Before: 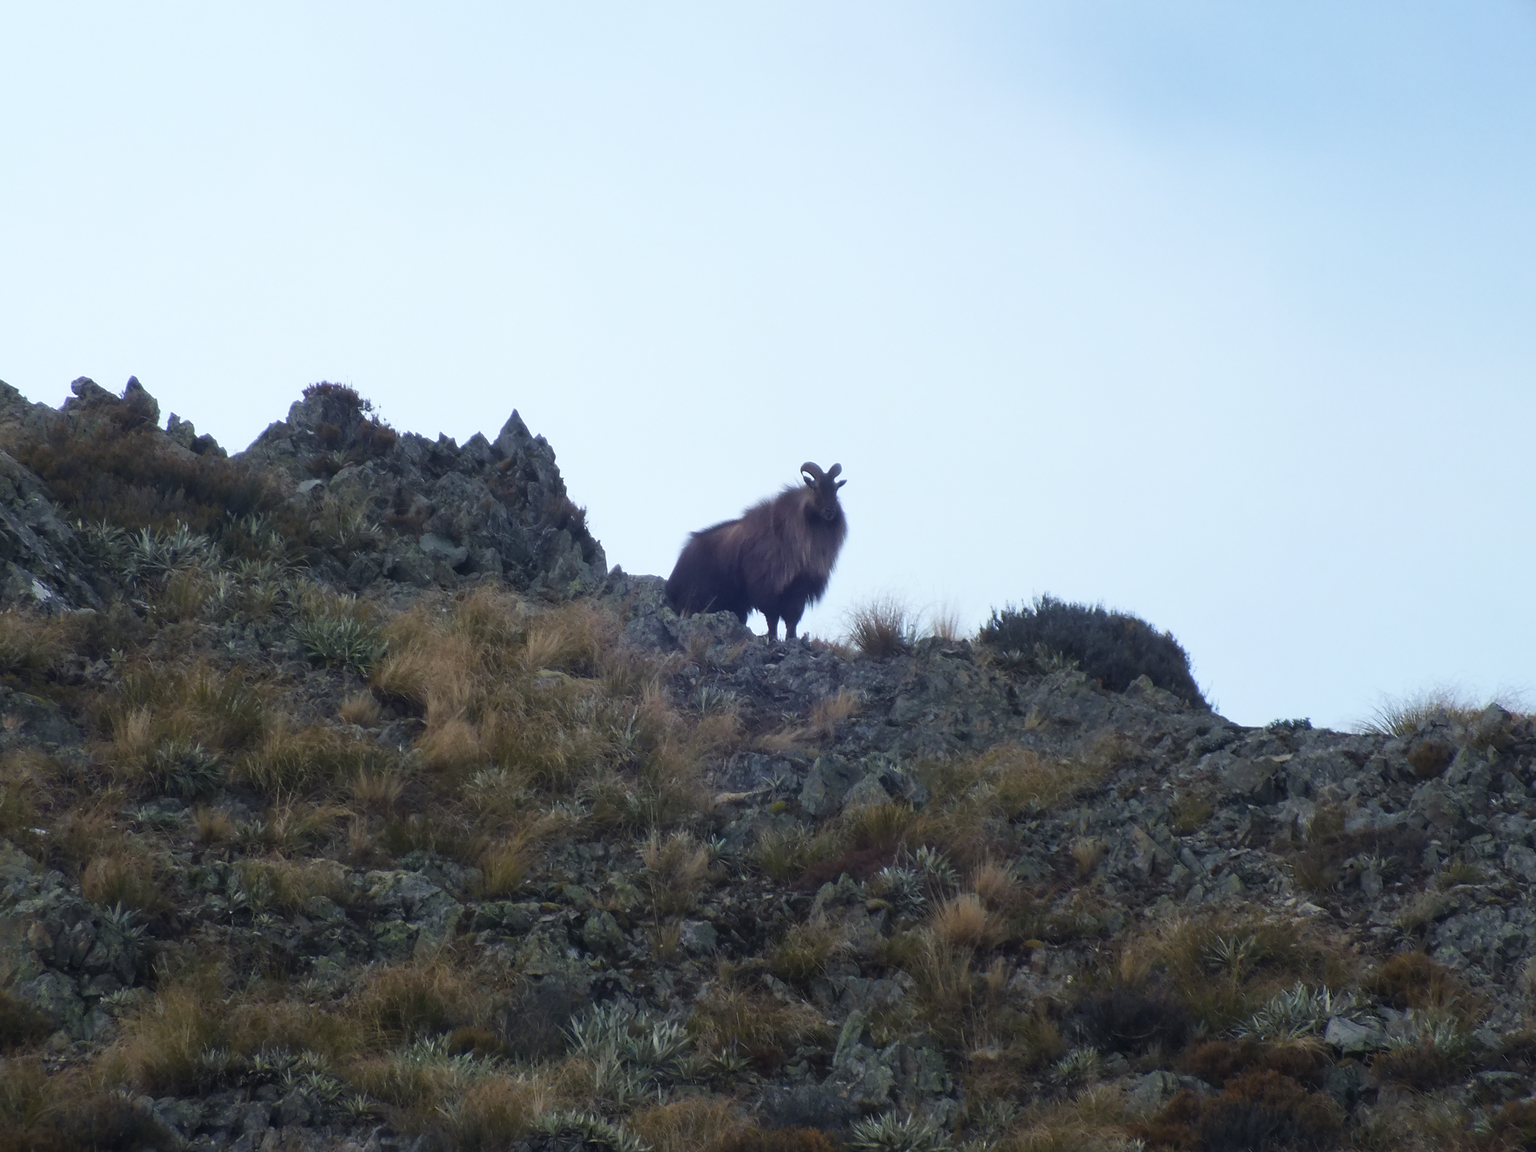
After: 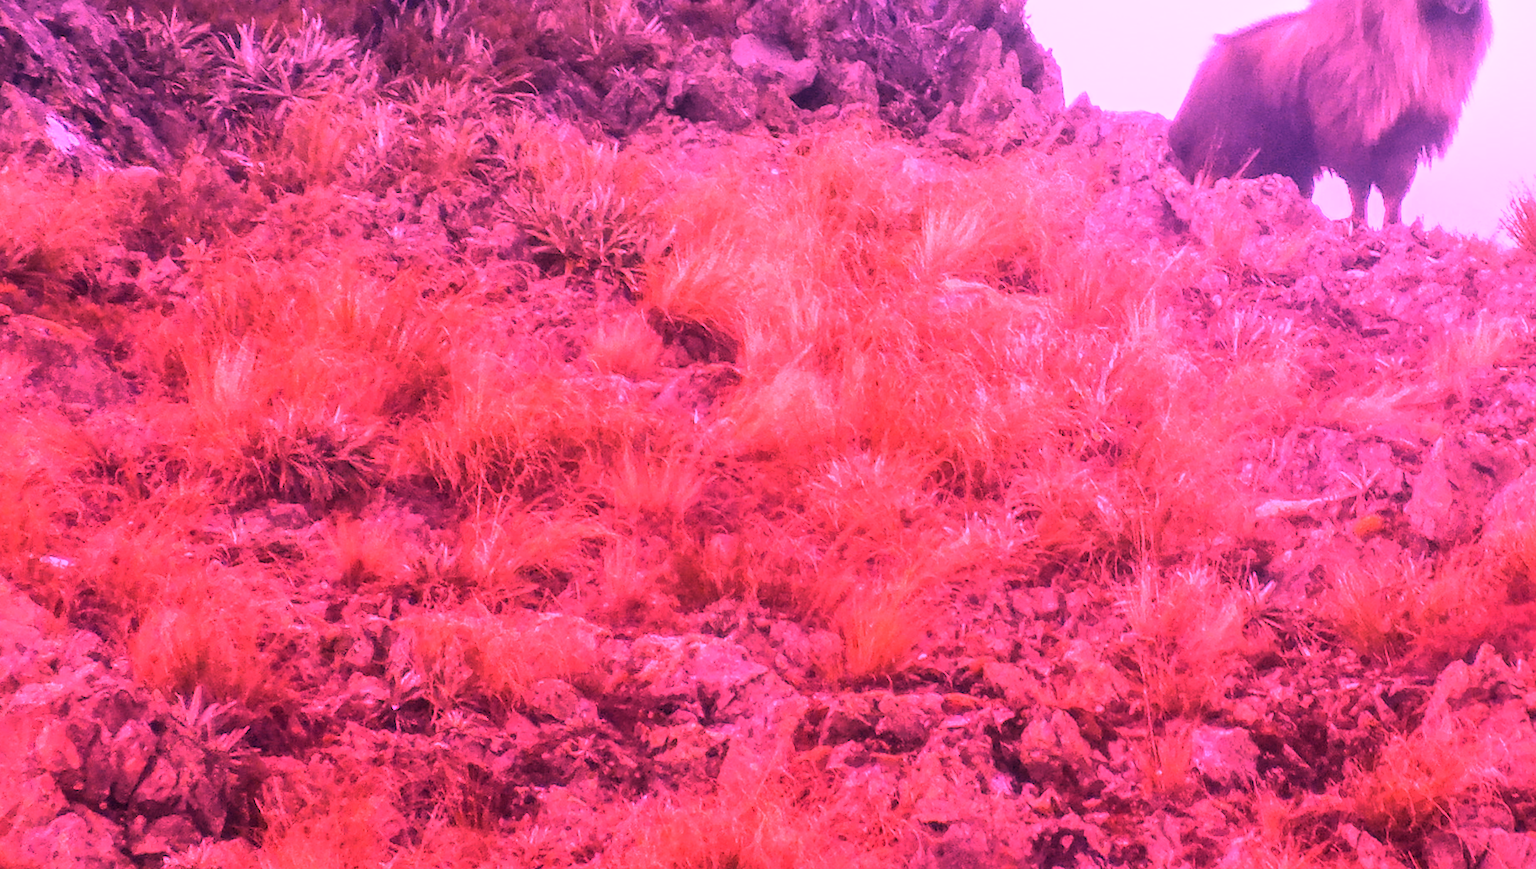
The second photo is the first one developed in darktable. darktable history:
white balance: red 4.26, blue 1.802
crop: top 44.483%, right 43.593%, bottom 12.892%
base curve: curves: ch0 [(0, 0) (0.262, 0.32) (0.722, 0.705) (1, 1)]
local contrast: on, module defaults
rotate and perspective: rotation 0.192°, lens shift (horizontal) -0.015, crop left 0.005, crop right 0.996, crop top 0.006, crop bottom 0.99
graduated density: density 2.02 EV, hardness 44%, rotation 0.374°, offset 8.21, hue 208.8°, saturation 97%
